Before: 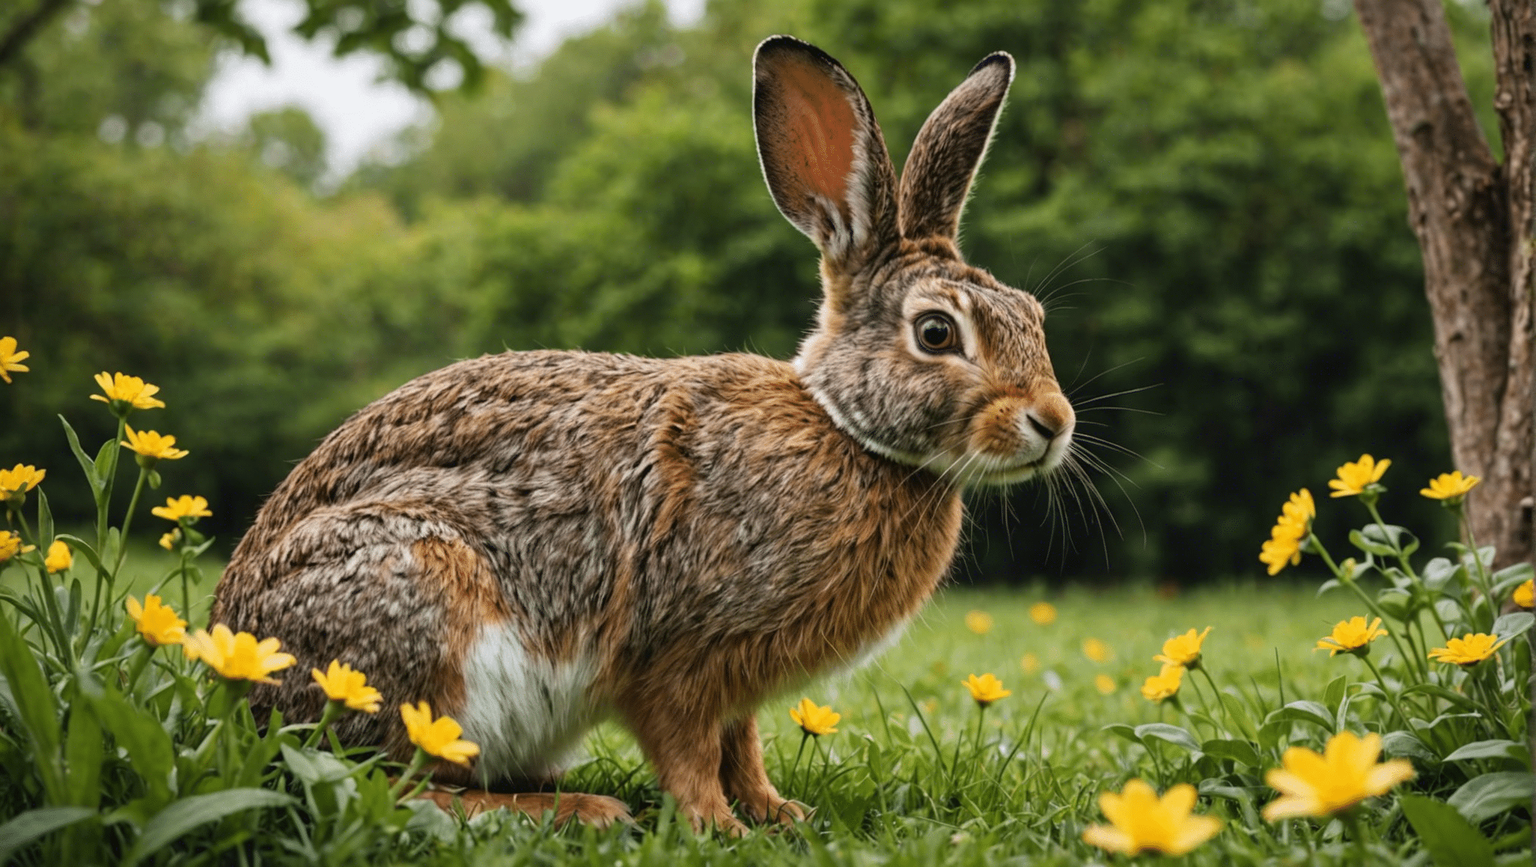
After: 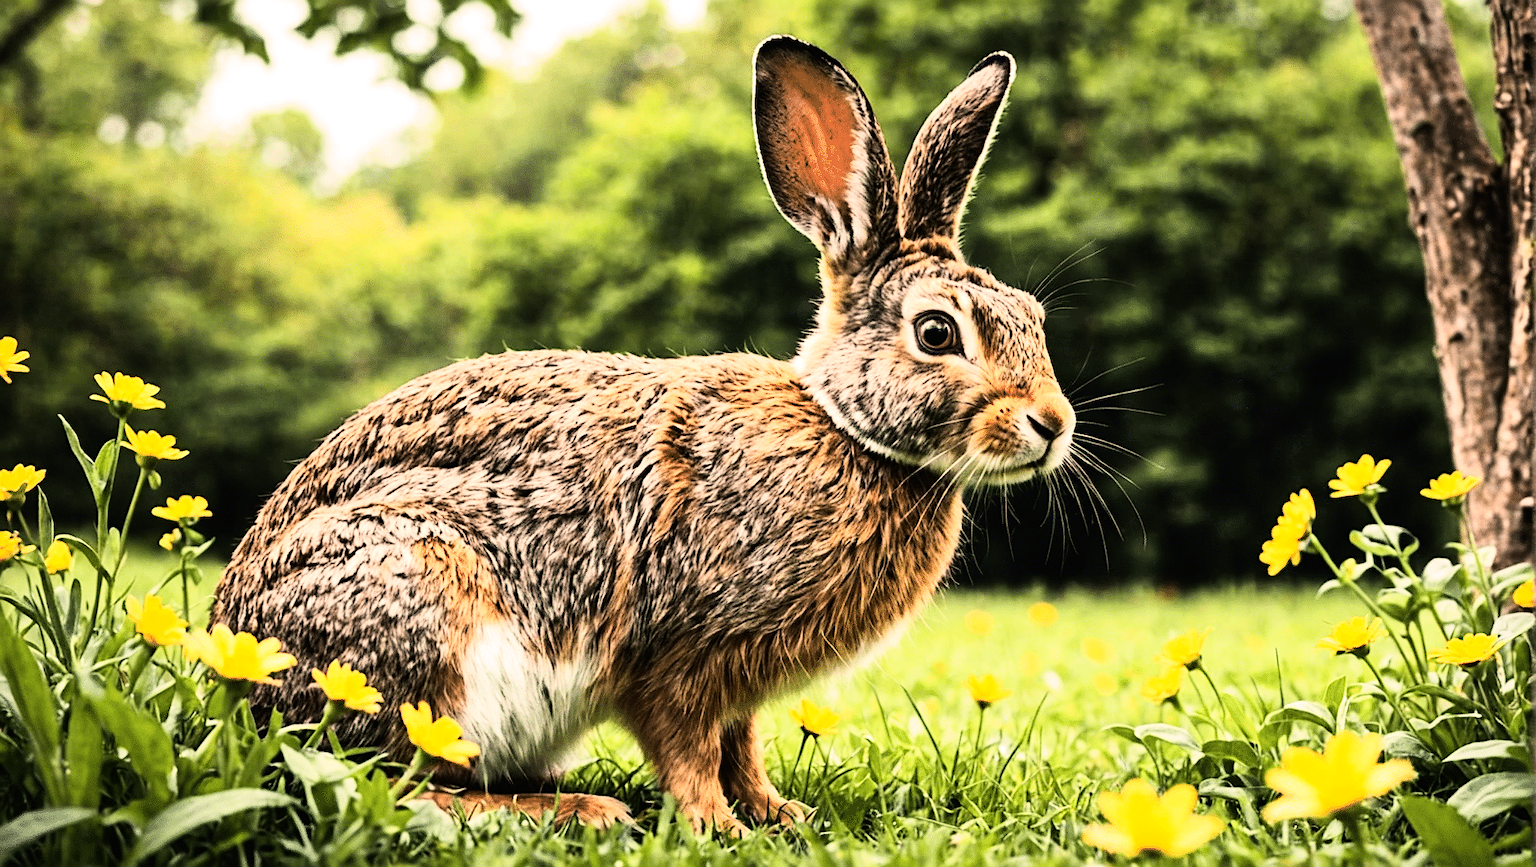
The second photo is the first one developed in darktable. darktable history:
sharpen: on, module defaults
color correction: highlights a* 6.8, highlights b* 4.12
base curve: curves: ch0 [(0, 0) (0, 0.001) (0.001, 0.001) (0.004, 0.002) (0.007, 0.004) (0.015, 0.013) (0.033, 0.045) (0.052, 0.096) (0.075, 0.17) (0.099, 0.241) (0.163, 0.42) (0.219, 0.55) (0.259, 0.616) (0.327, 0.722) (0.365, 0.765) (0.522, 0.873) (0.547, 0.881) (0.689, 0.919) (0.826, 0.952) (1, 1)]
tone equalizer: -8 EV -0.759 EV, -7 EV -0.709 EV, -6 EV -0.561 EV, -5 EV -0.382 EV, -3 EV 0.394 EV, -2 EV 0.6 EV, -1 EV 0.694 EV, +0 EV 0.757 EV, edges refinement/feathering 500, mask exposure compensation -1.57 EV, preserve details no
